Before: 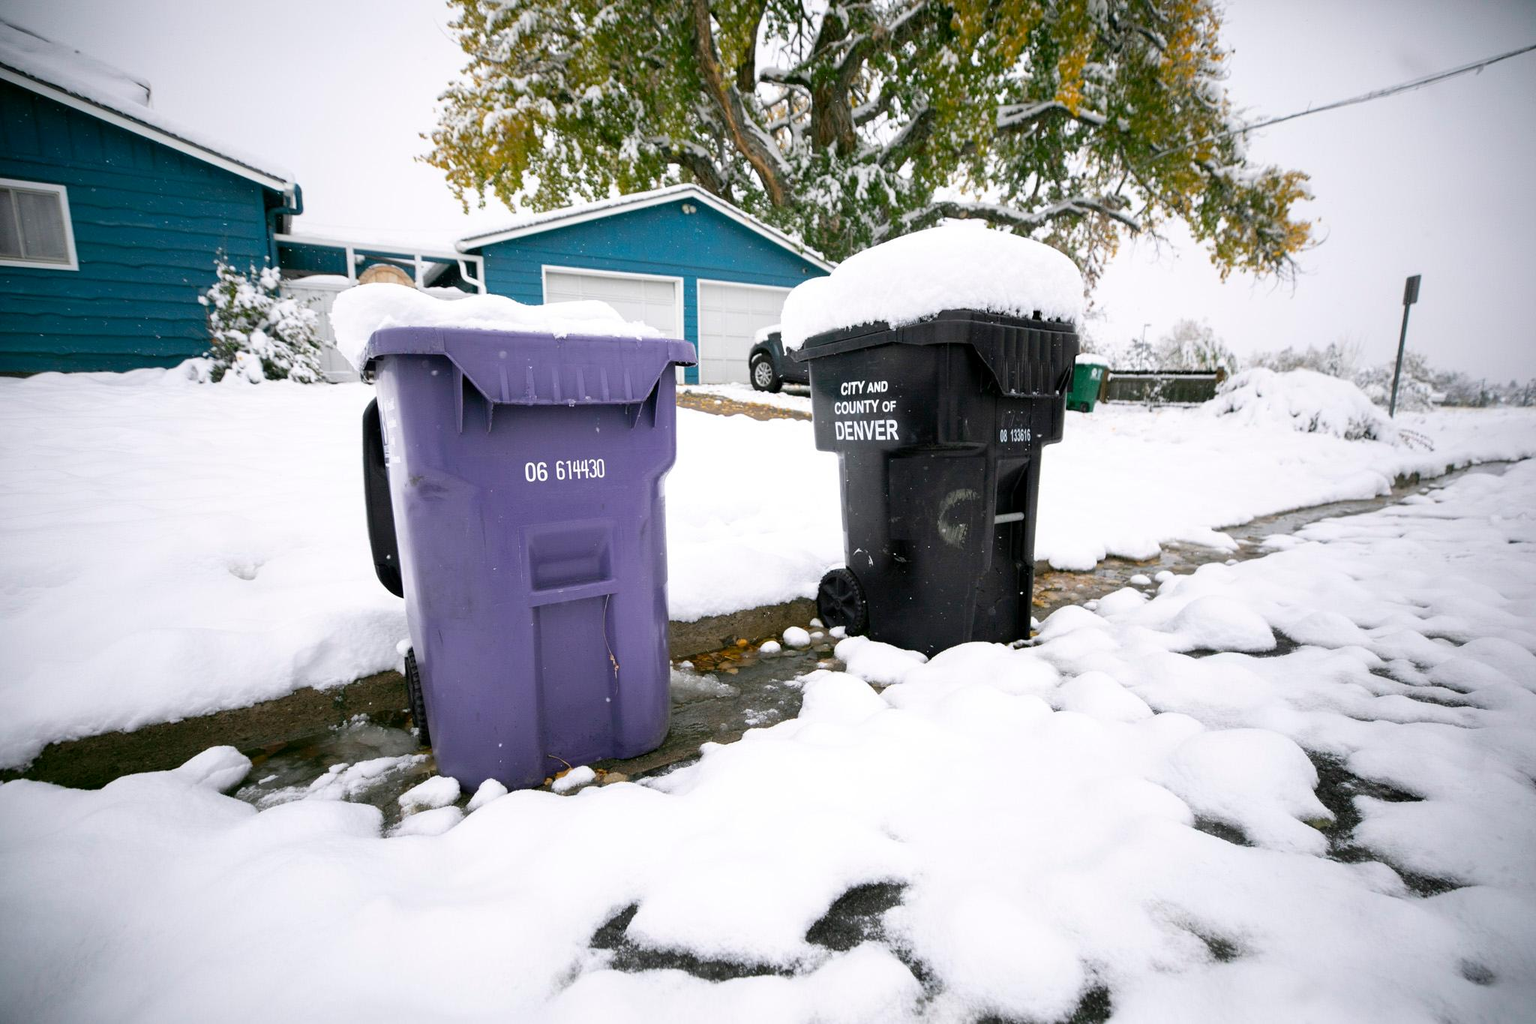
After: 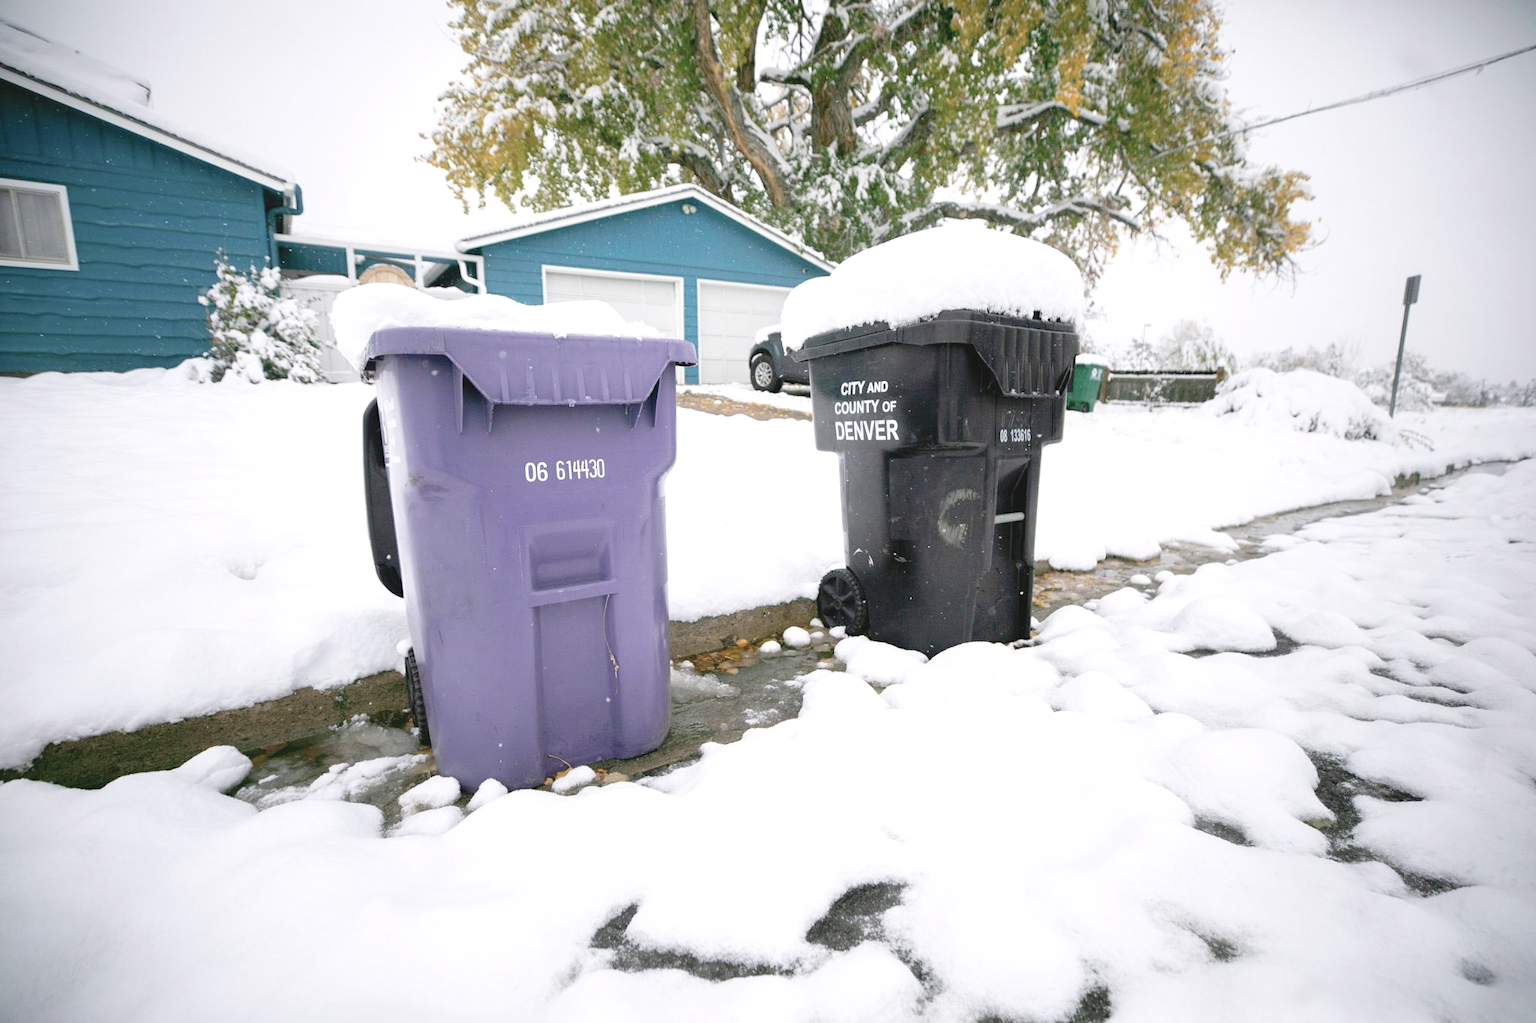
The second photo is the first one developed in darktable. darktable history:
levels: levels [0, 0.397, 0.955]
contrast brightness saturation: contrast -0.044, saturation -0.404
